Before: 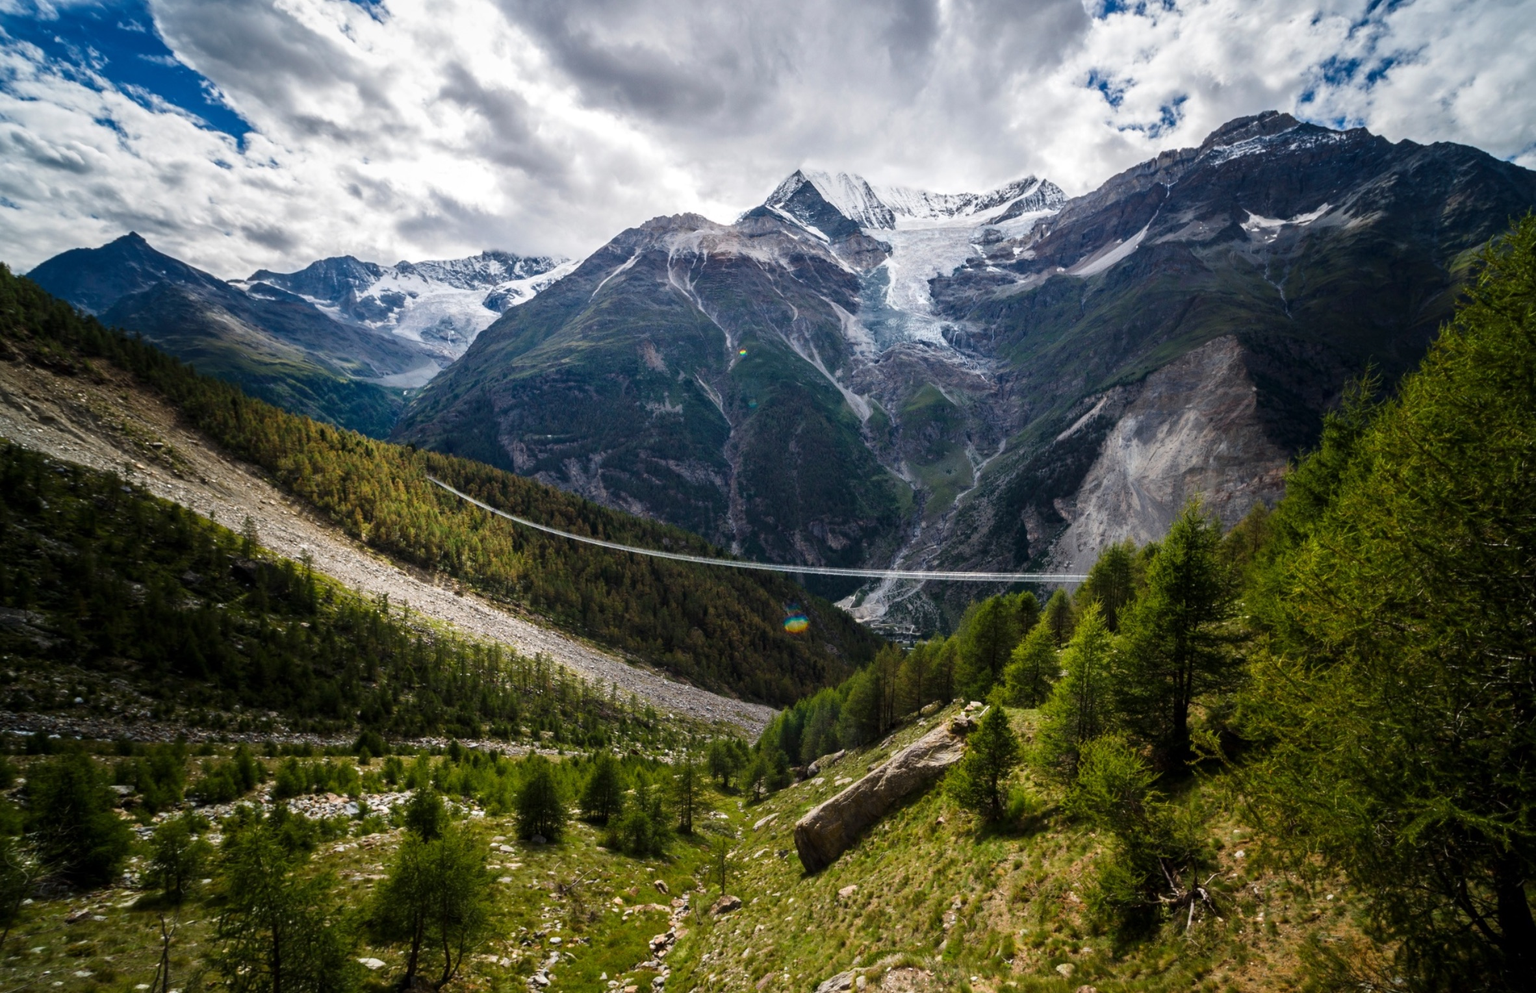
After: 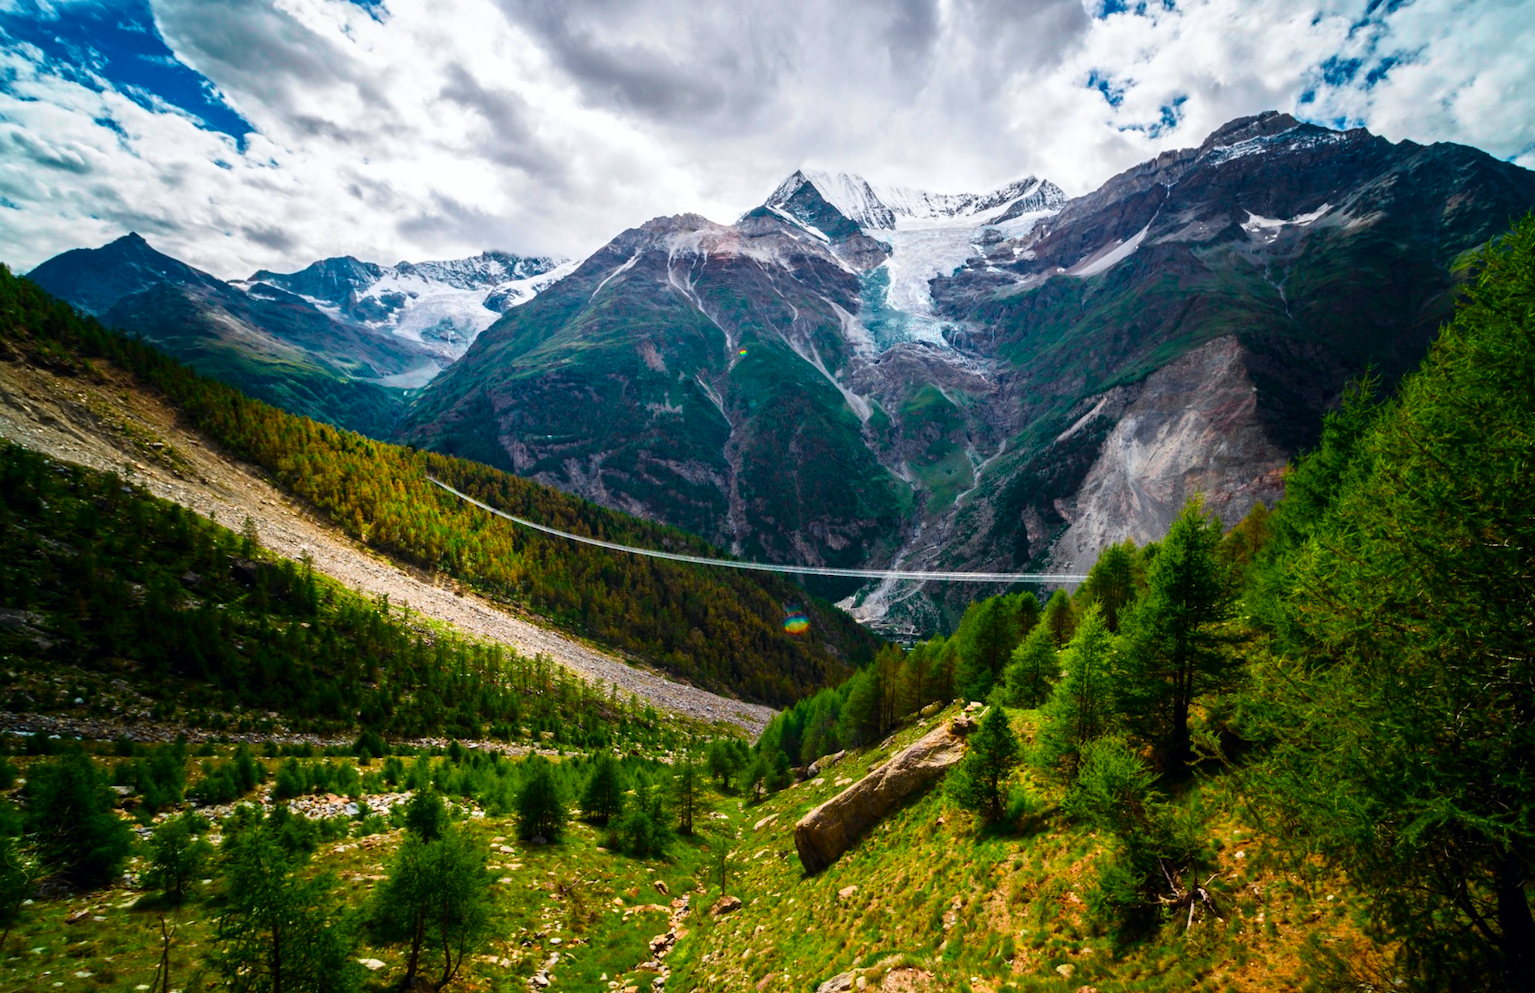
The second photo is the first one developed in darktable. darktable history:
tone curve: curves: ch0 [(0, 0) (0.051, 0.047) (0.102, 0.099) (0.232, 0.249) (0.462, 0.501) (0.698, 0.761) (0.908, 0.946) (1, 1)]; ch1 [(0, 0) (0.339, 0.298) (0.402, 0.363) (0.453, 0.413) (0.485, 0.469) (0.494, 0.493) (0.504, 0.501) (0.525, 0.533) (0.563, 0.591) (0.597, 0.631) (1, 1)]; ch2 [(0, 0) (0.48, 0.48) (0.504, 0.5) (0.539, 0.554) (0.59, 0.628) (0.642, 0.682) (0.824, 0.815) (1, 1)], color space Lab, independent channels, preserve colors none
color balance: output saturation 120%
